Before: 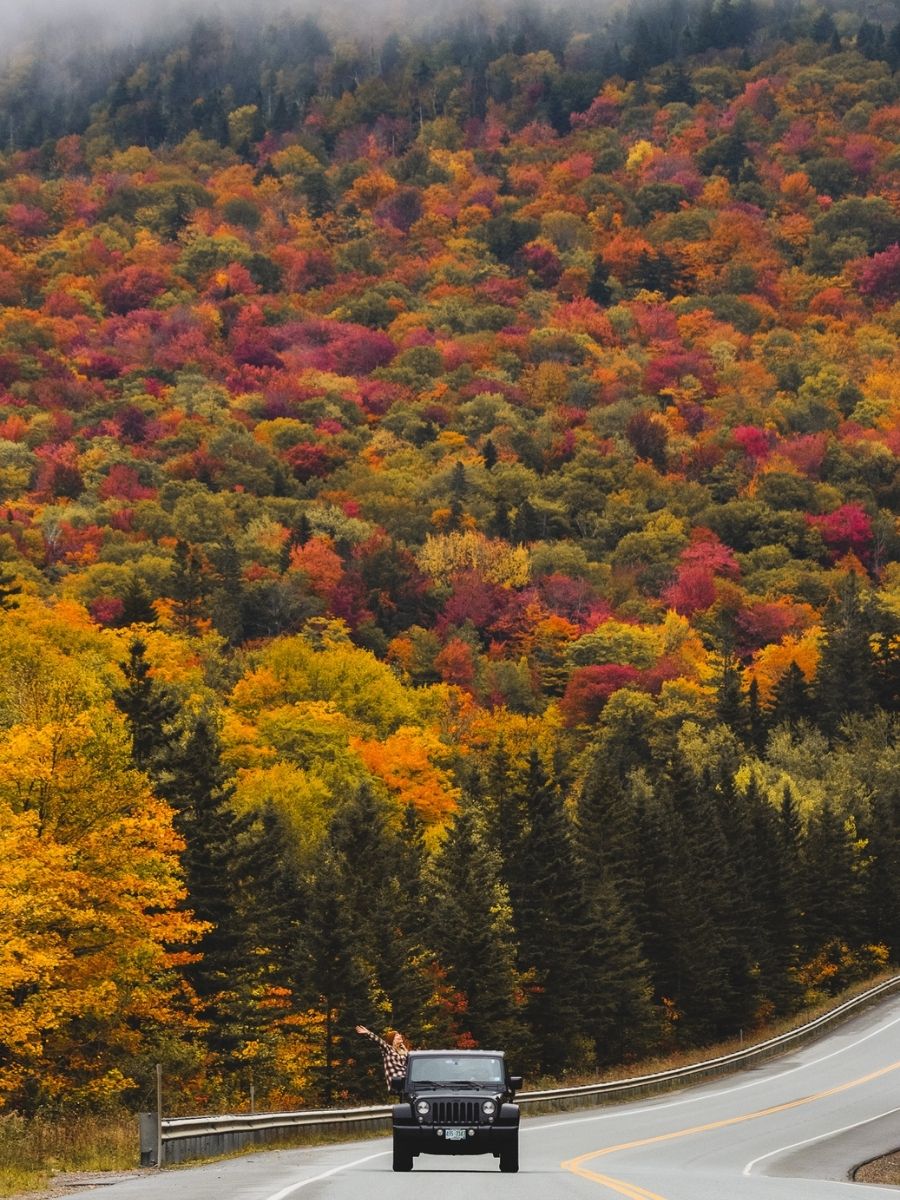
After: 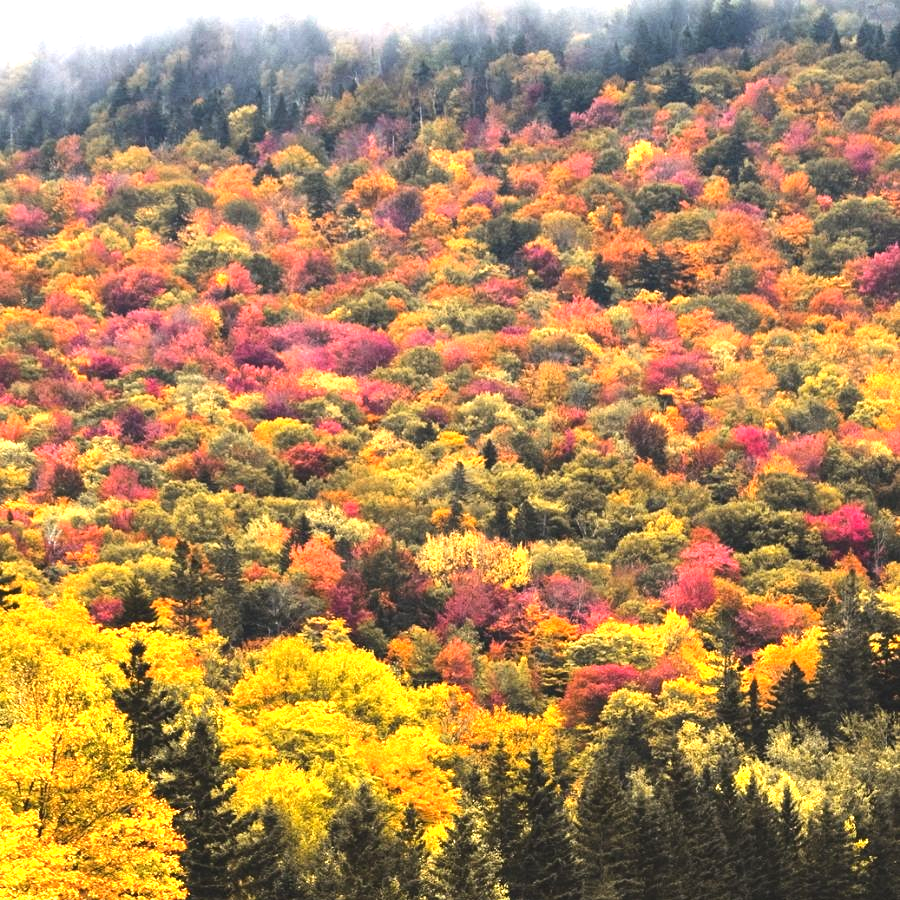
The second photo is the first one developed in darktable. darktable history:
tone equalizer: -8 EV -0.75 EV, -7 EV -0.7 EV, -6 EV -0.6 EV, -5 EV -0.4 EV, -3 EV 0.4 EV, -2 EV 0.6 EV, -1 EV 0.7 EV, +0 EV 0.75 EV, edges refinement/feathering 500, mask exposure compensation -1.57 EV, preserve details no
exposure: black level correction 0, exposure 1.2 EV, compensate highlight preservation false
crop: bottom 24.988%
